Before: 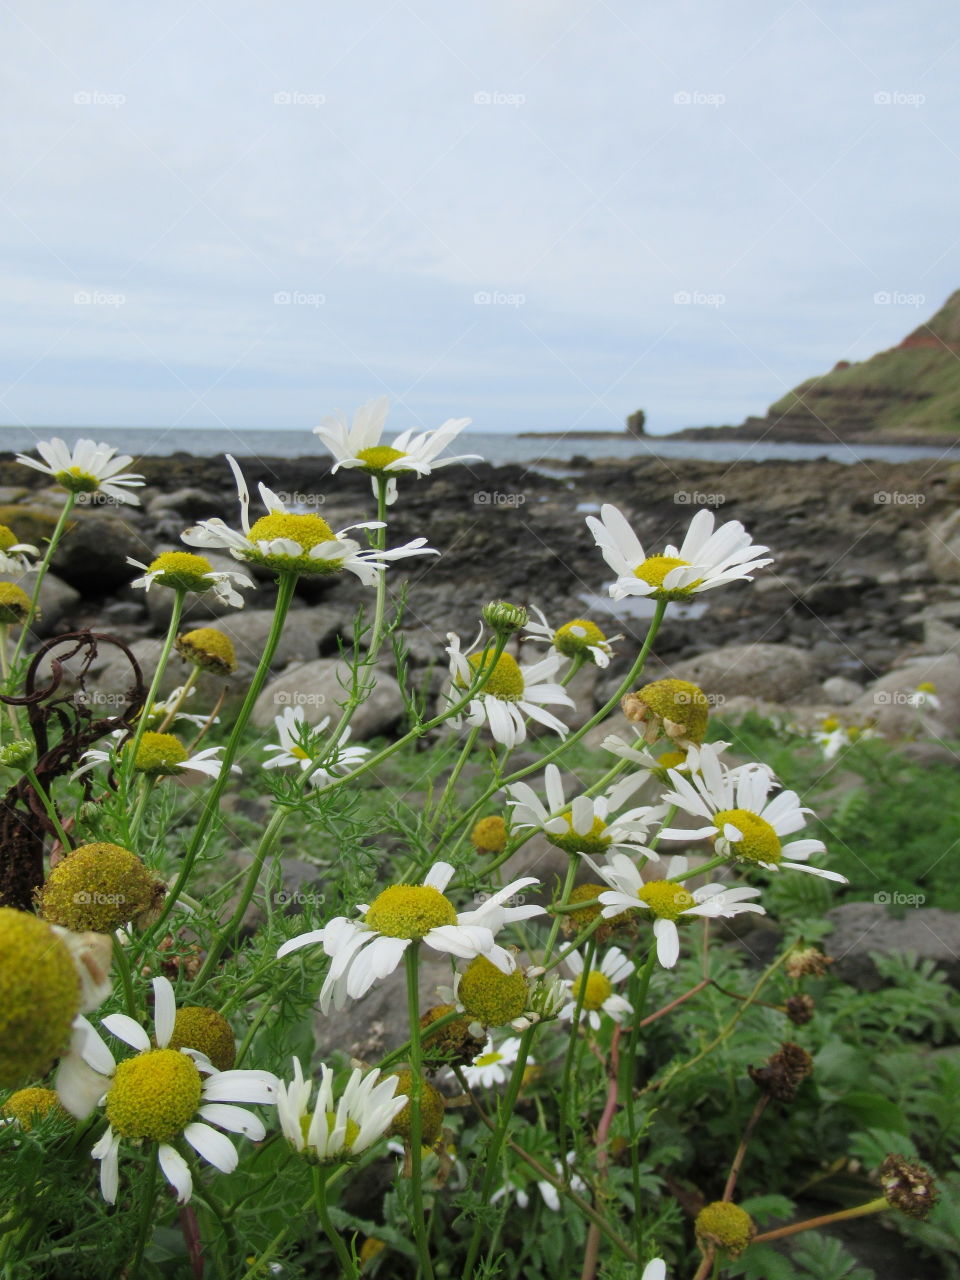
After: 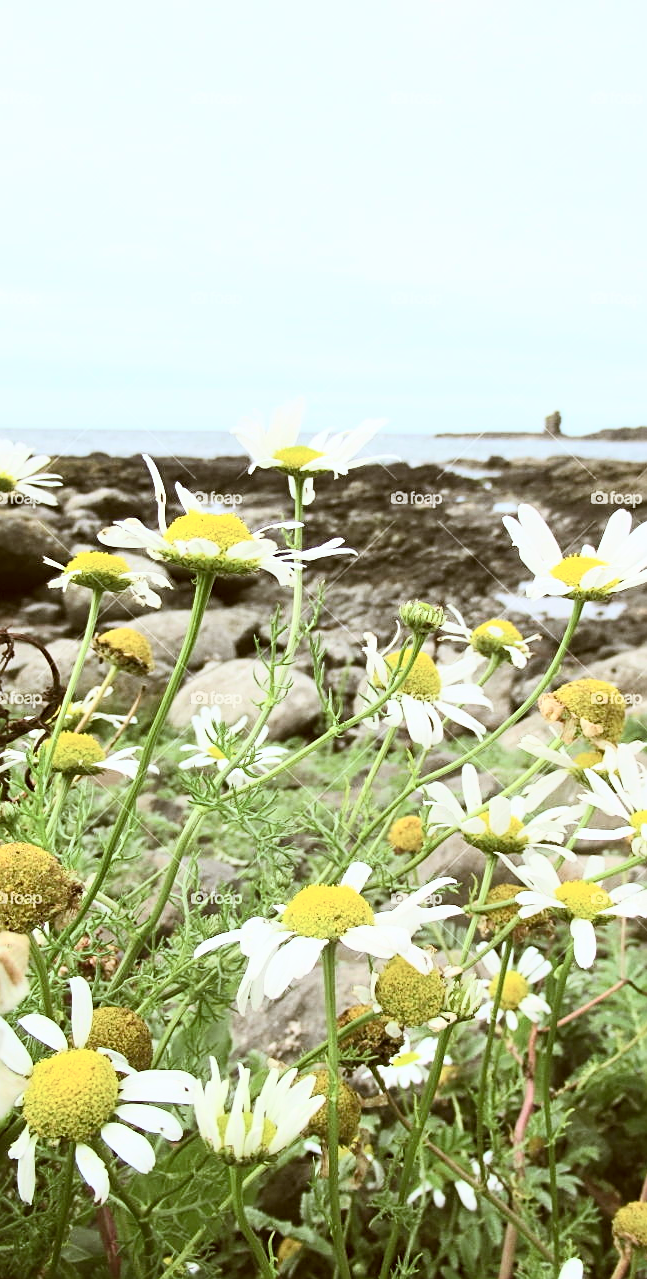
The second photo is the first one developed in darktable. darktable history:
tone curve: curves: ch0 [(0, 0) (0.003, 0.01) (0.011, 0.015) (0.025, 0.023) (0.044, 0.038) (0.069, 0.058) (0.1, 0.093) (0.136, 0.134) (0.177, 0.176) (0.224, 0.221) (0.277, 0.282) (0.335, 0.36) (0.399, 0.438) (0.468, 0.54) (0.543, 0.632) (0.623, 0.724) (0.709, 0.814) (0.801, 0.885) (0.898, 0.947) (1, 1)], color space Lab, independent channels, preserve colors none
contrast brightness saturation: contrast 0.384, brightness 0.515
sharpen: on, module defaults
color correction: highlights a* -0.528, highlights b* 0.153, shadows a* 4.97, shadows b* 20.43
crop and rotate: left 8.663%, right 23.858%
